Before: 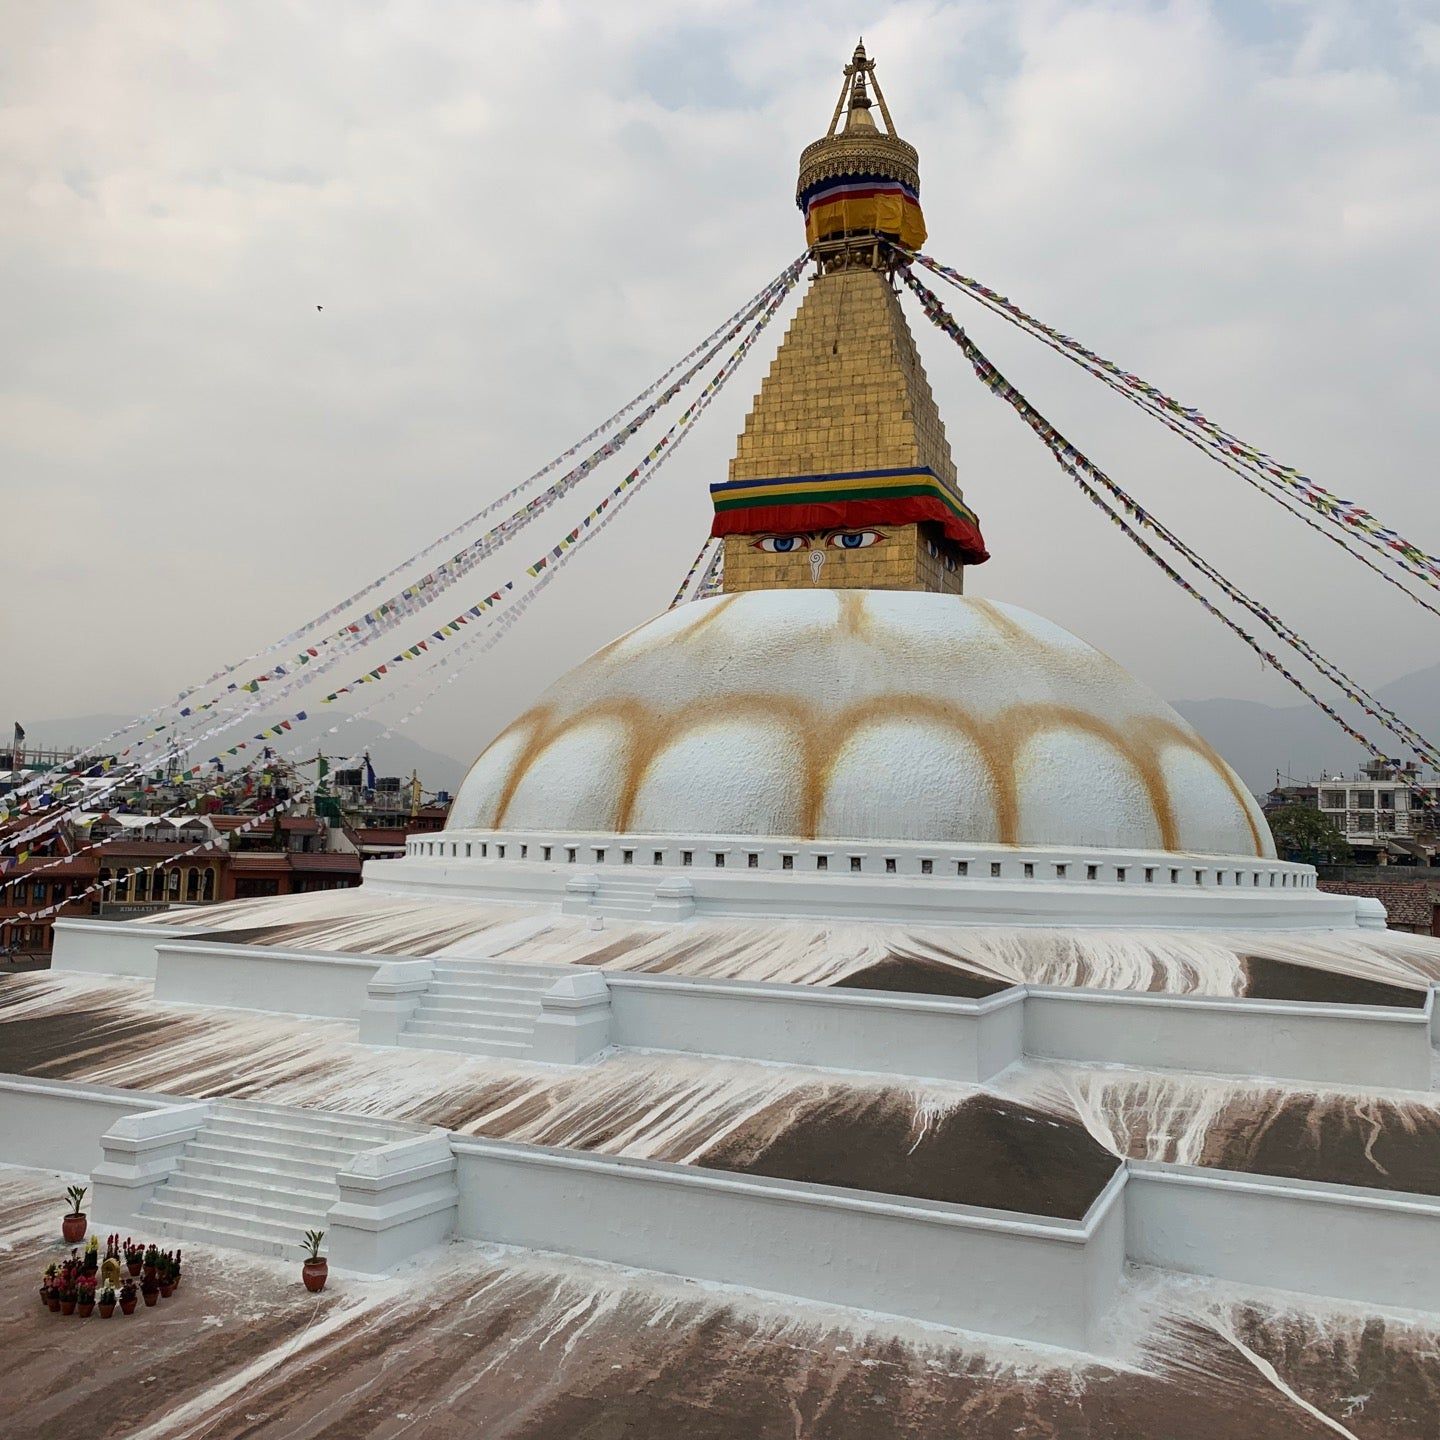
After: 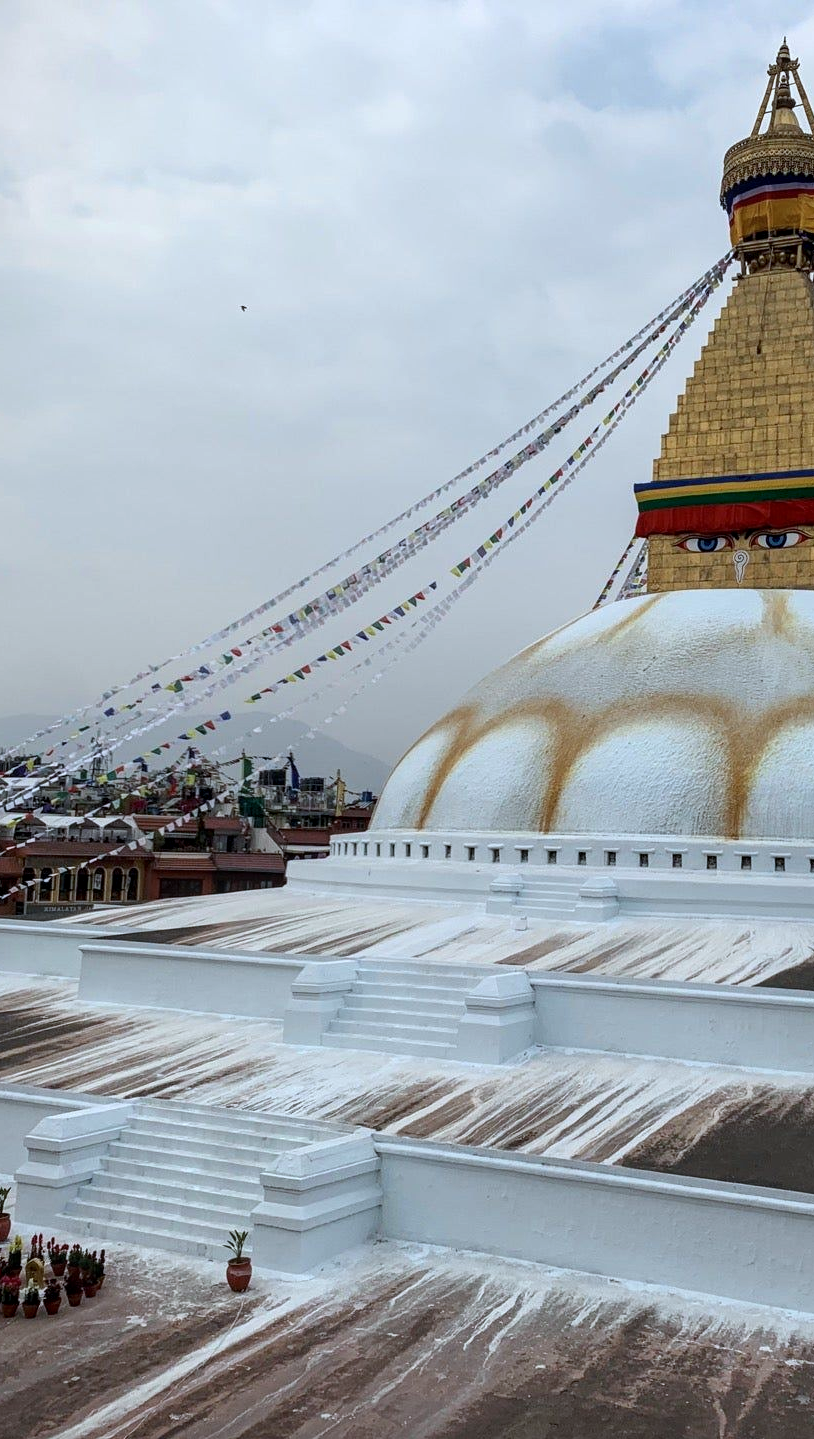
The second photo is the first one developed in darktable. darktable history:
crop: left 5.283%, right 38.153%
contrast brightness saturation: contrast 0.072
color calibration: illuminant custom, x 0.368, y 0.373, temperature 4329.6 K, saturation algorithm version 1 (2020)
local contrast: on, module defaults
